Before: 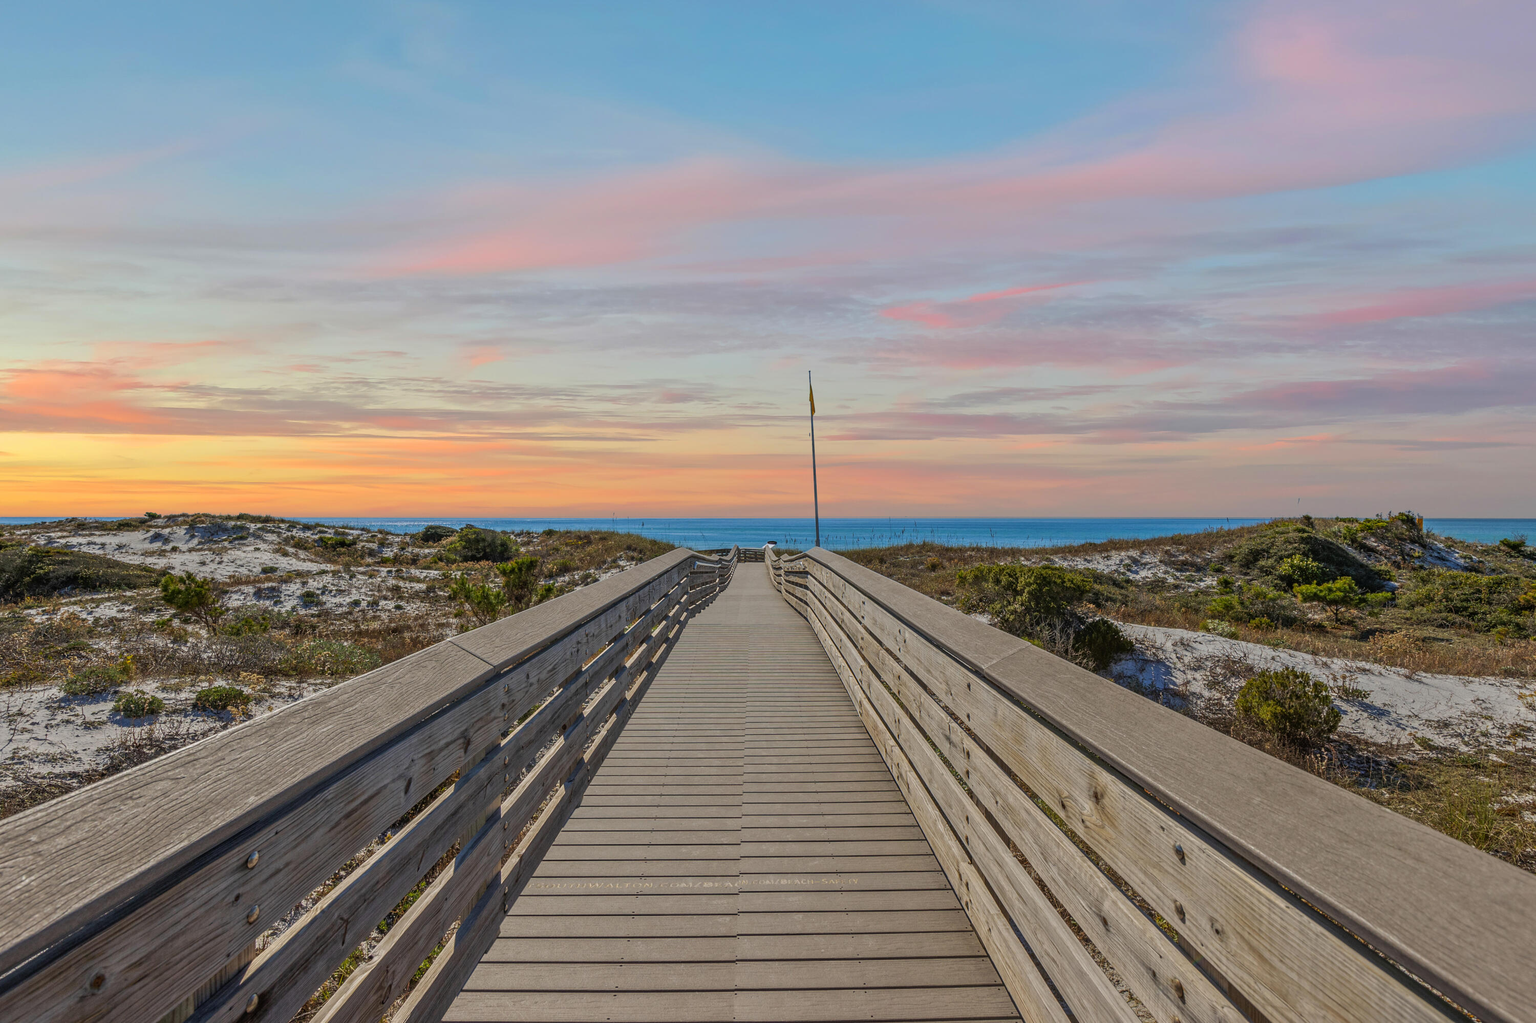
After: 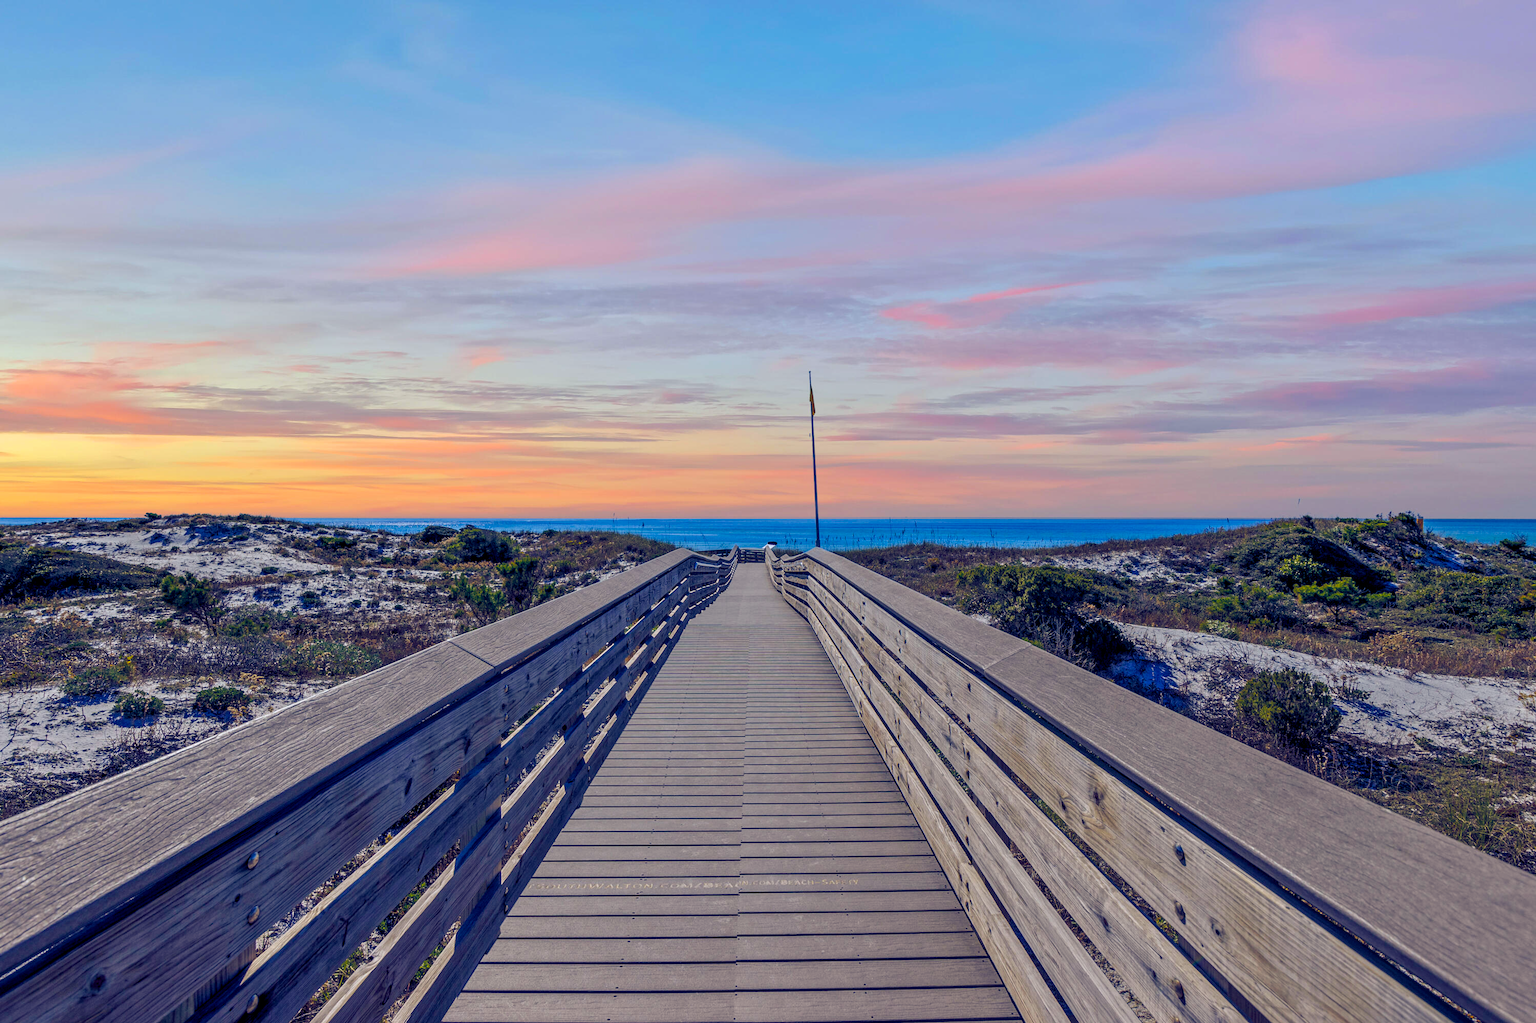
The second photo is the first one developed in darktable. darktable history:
tone equalizer: -8 EV -0.002 EV, -7 EV 0.005 EV, -6 EV -0.009 EV, -5 EV 0.011 EV, -4 EV -0.012 EV, -3 EV 0.007 EV, -2 EV -0.062 EV, -1 EV -0.293 EV, +0 EV -0.582 EV, smoothing diameter 2%, edges refinement/feathering 20, mask exposure compensation -1.57 EV, filter diffusion 5
color balance rgb: shadows lift › luminance -41.13%, shadows lift › chroma 14.13%, shadows lift › hue 260°, power › luminance -3.76%, power › chroma 0.56%, power › hue 40.37°, highlights gain › luminance 16.81%, highlights gain › chroma 2.94%, highlights gain › hue 260°, global offset › luminance -0.29%, global offset › chroma 0.31%, global offset › hue 260°, perceptual saturation grading › global saturation 20%, perceptual saturation grading › highlights -13.92%, perceptual saturation grading › shadows 50%
